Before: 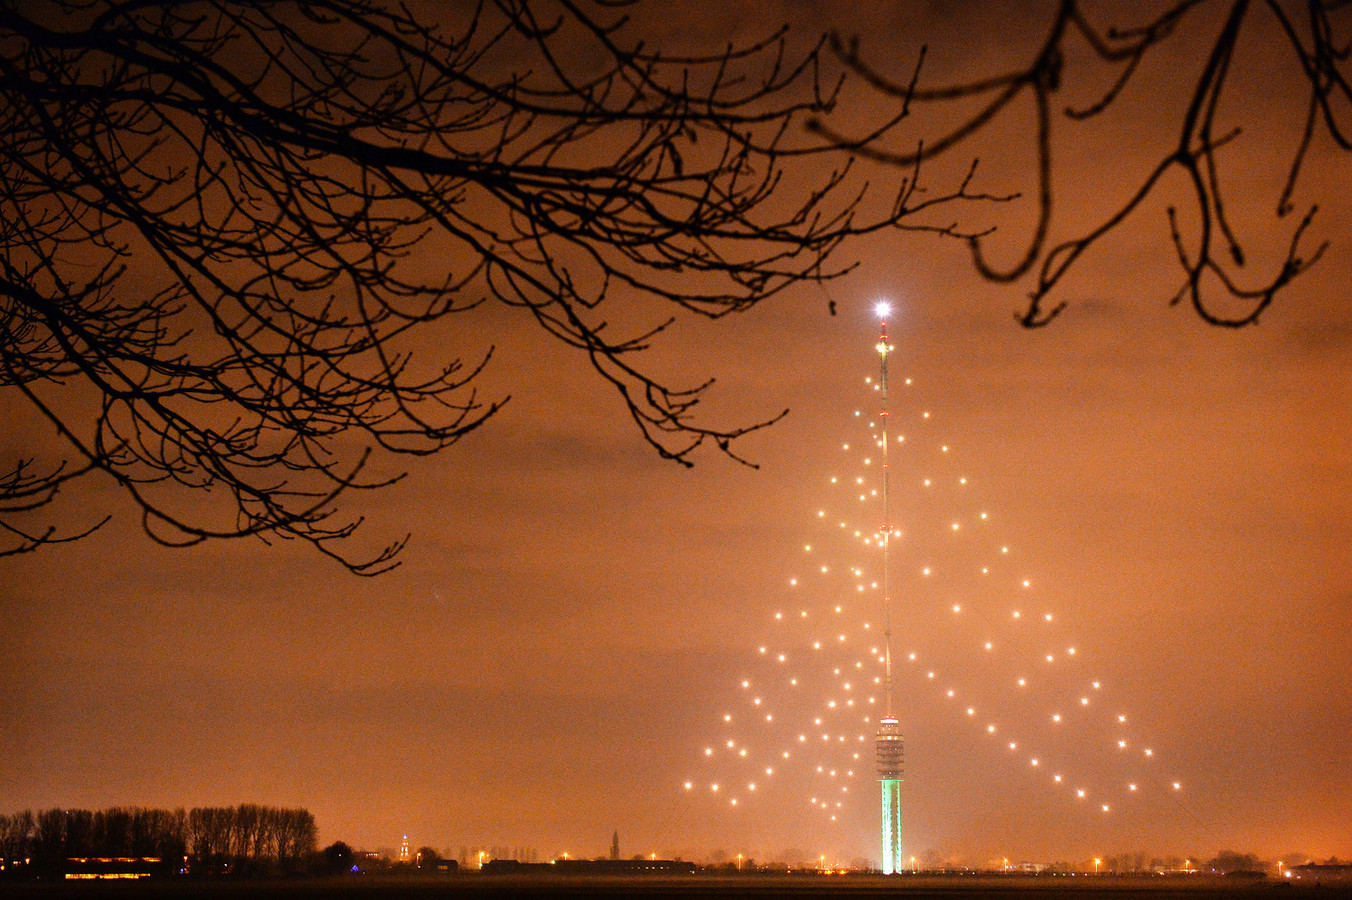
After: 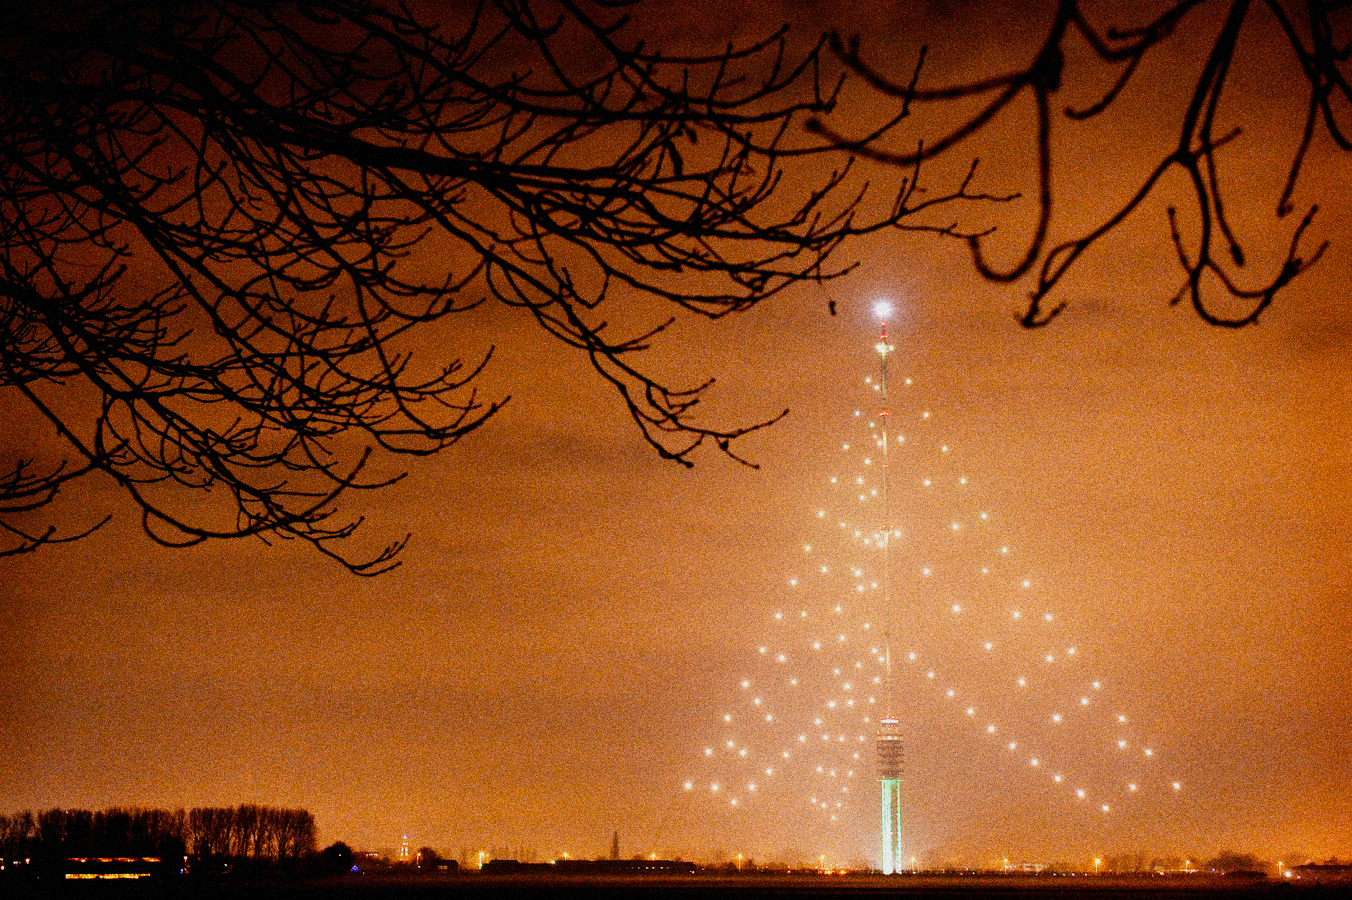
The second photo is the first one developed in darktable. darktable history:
exposure: black level correction 0, exposure 0.9 EV, compensate highlight preservation false
filmic rgb: middle gray luminance 29%, black relative exposure -10.3 EV, white relative exposure 5.5 EV, threshold 6 EV, target black luminance 0%, hardness 3.95, latitude 2.04%, contrast 1.132, highlights saturation mix 5%, shadows ↔ highlights balance 15.11%, add noise in highlights 0, preserve chrominance no, color science v3 (2019), use custom middle-gray values true, iterations of high-quality reconstruction 0, contrast in highlights soft, enable highlight reconstruction true
grain: coarseness 14.49 ISO, strength 48.04%, mid-tones bias 35%
